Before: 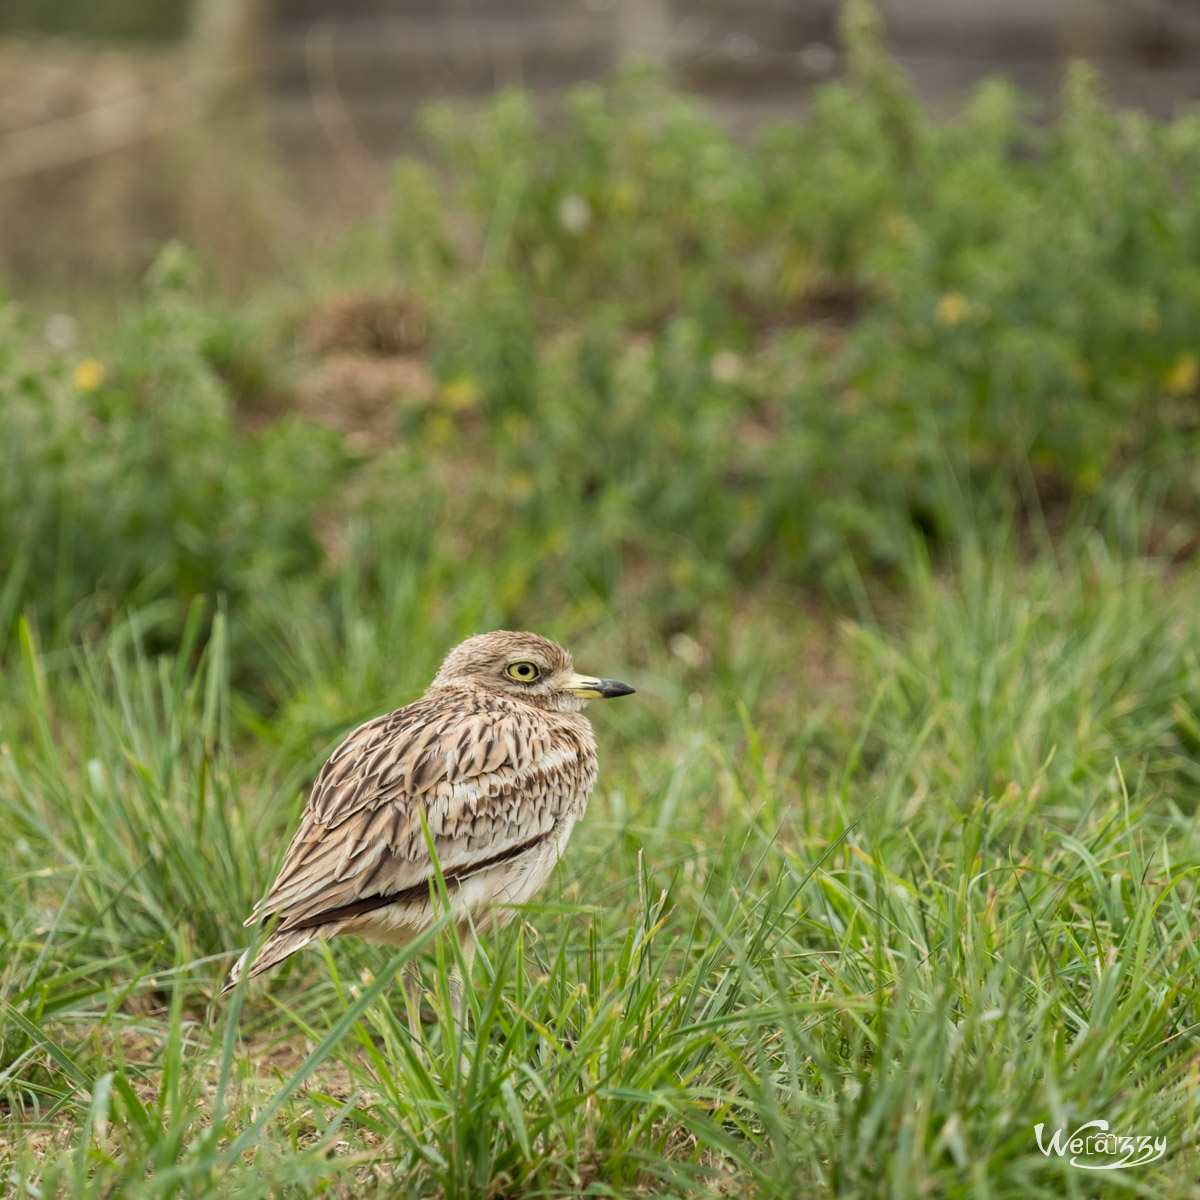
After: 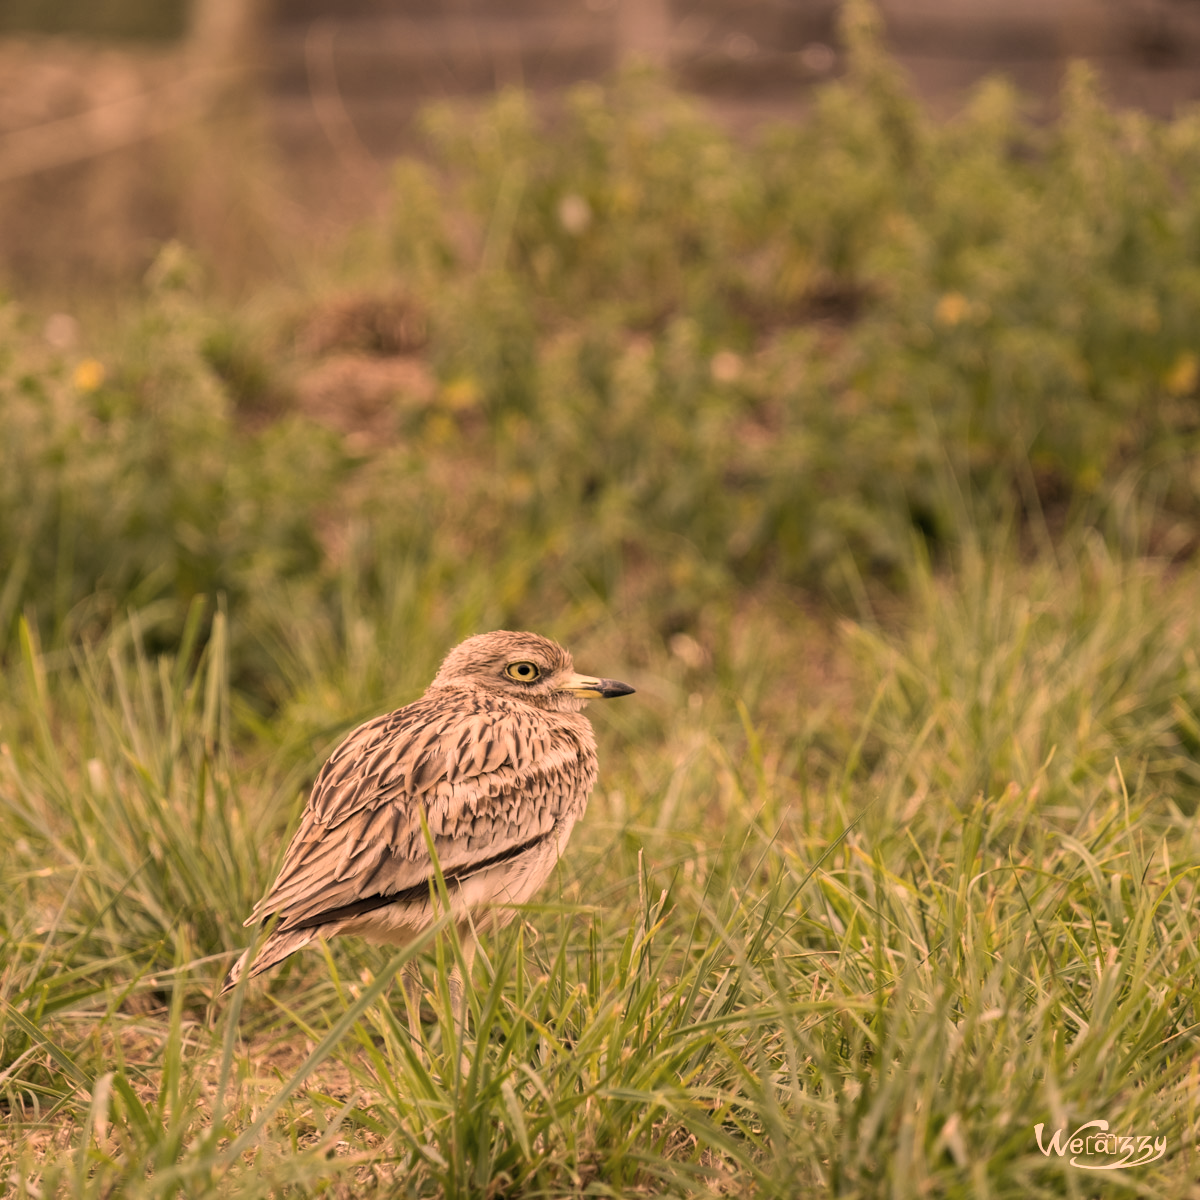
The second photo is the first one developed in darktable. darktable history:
color correction: highlights a* 39.76, highlights b* 39.77, saturation 0.691
